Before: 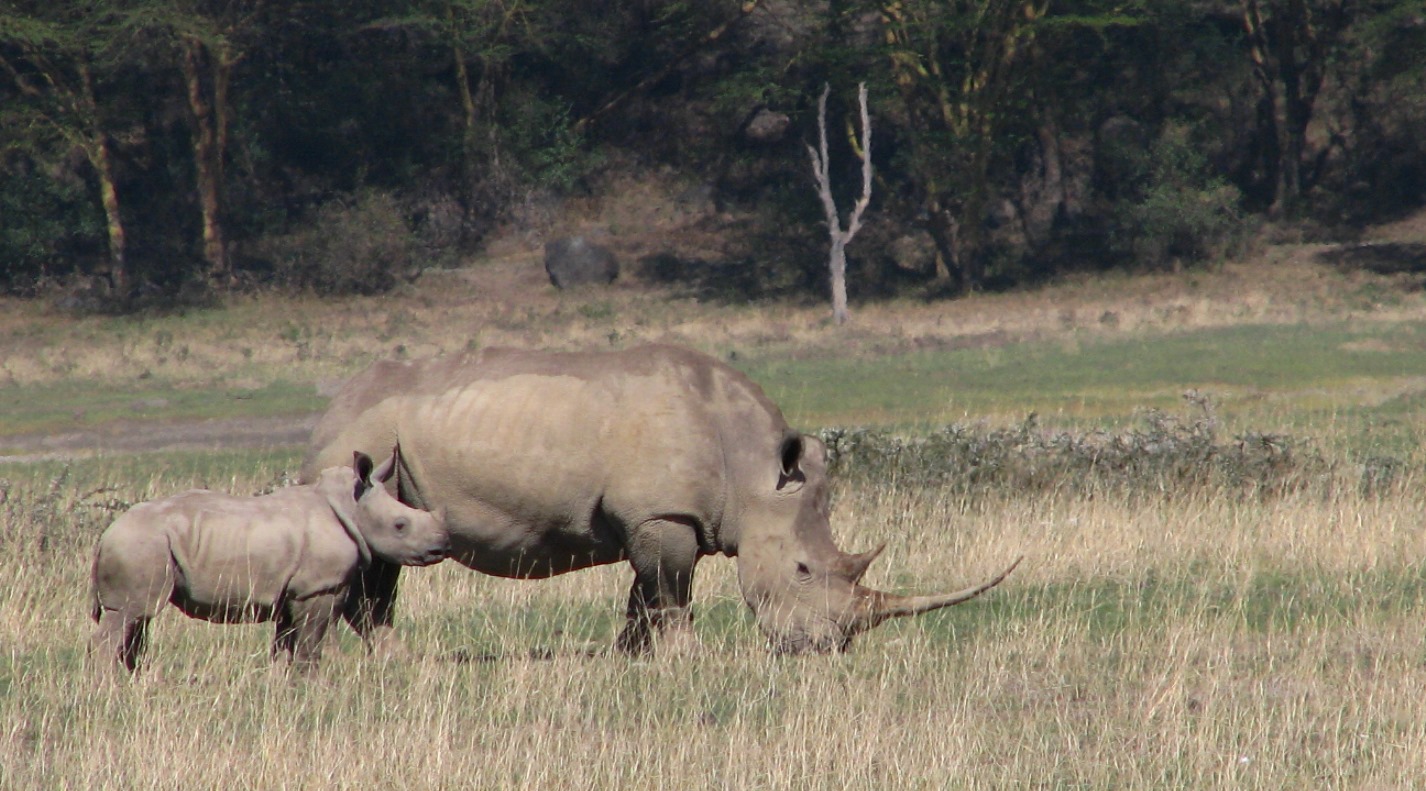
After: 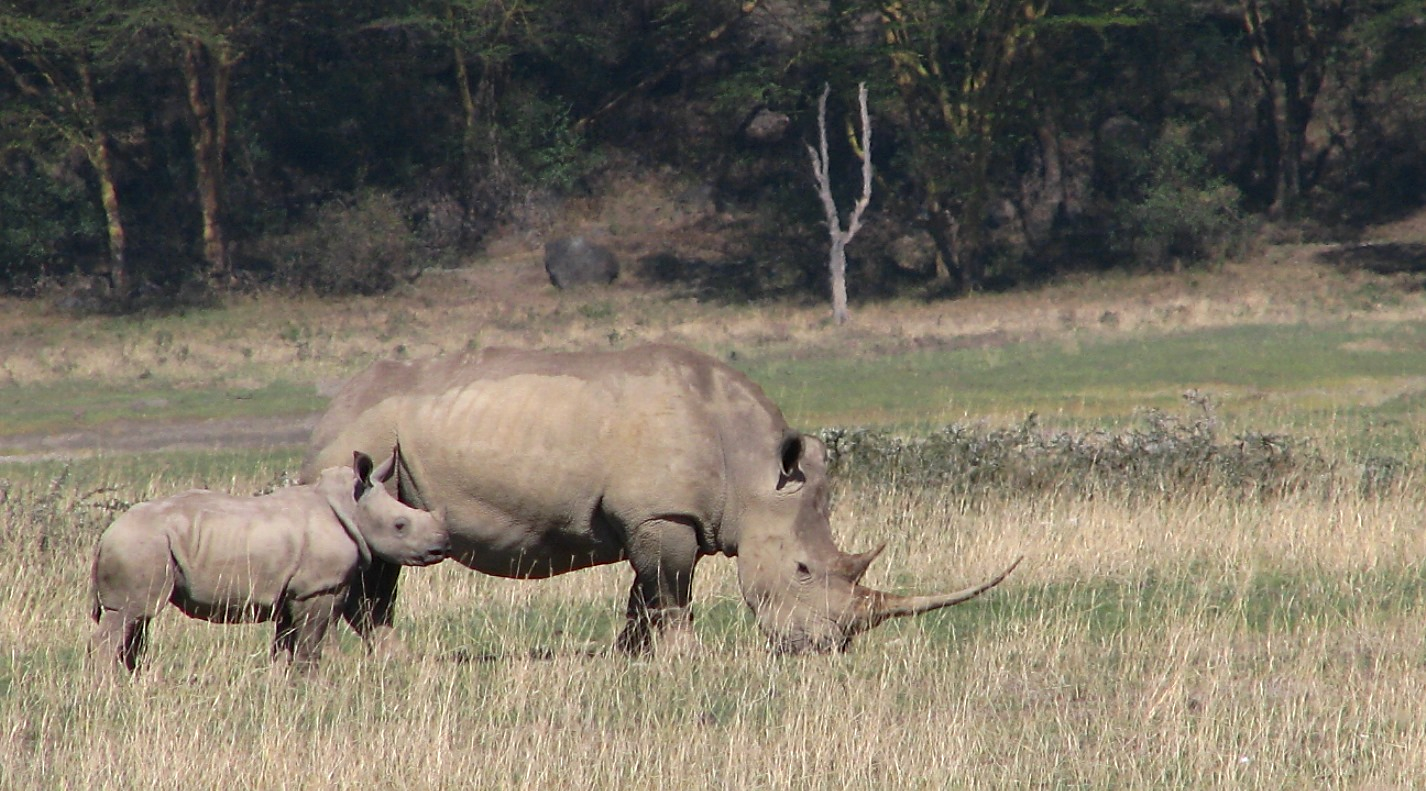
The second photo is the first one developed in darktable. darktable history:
exposure: exposure 0.127 EV, compensate exposure bias true, compensate highlight preservation false
sharpen: radius 1.814, amount 0.399, threshold 1.367
